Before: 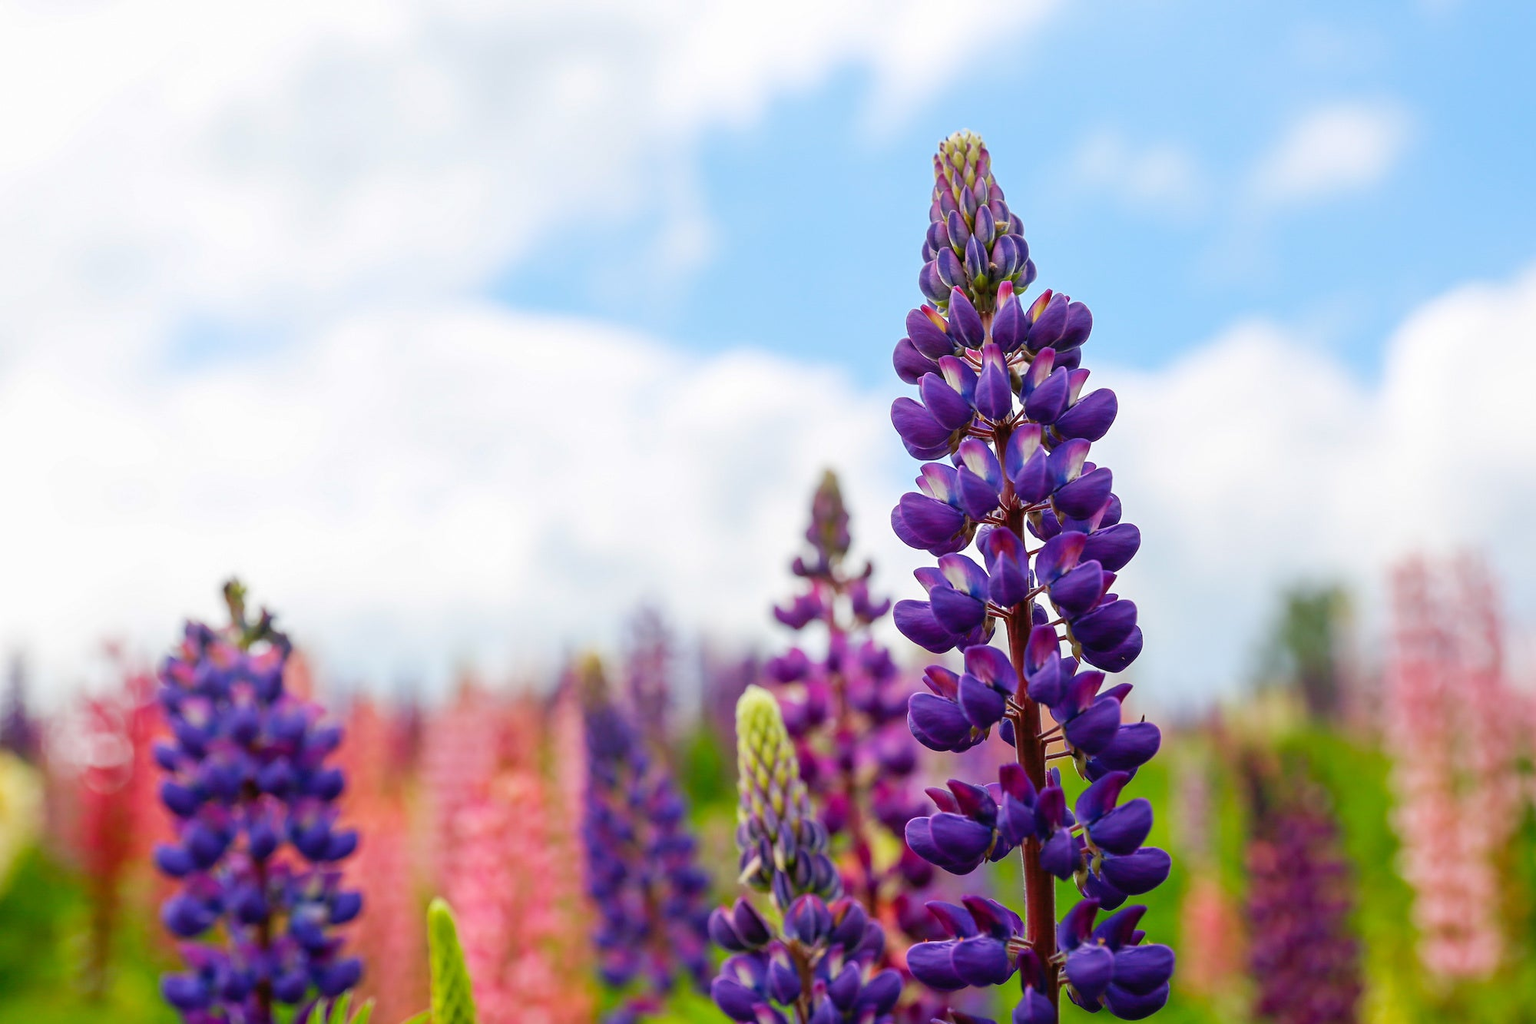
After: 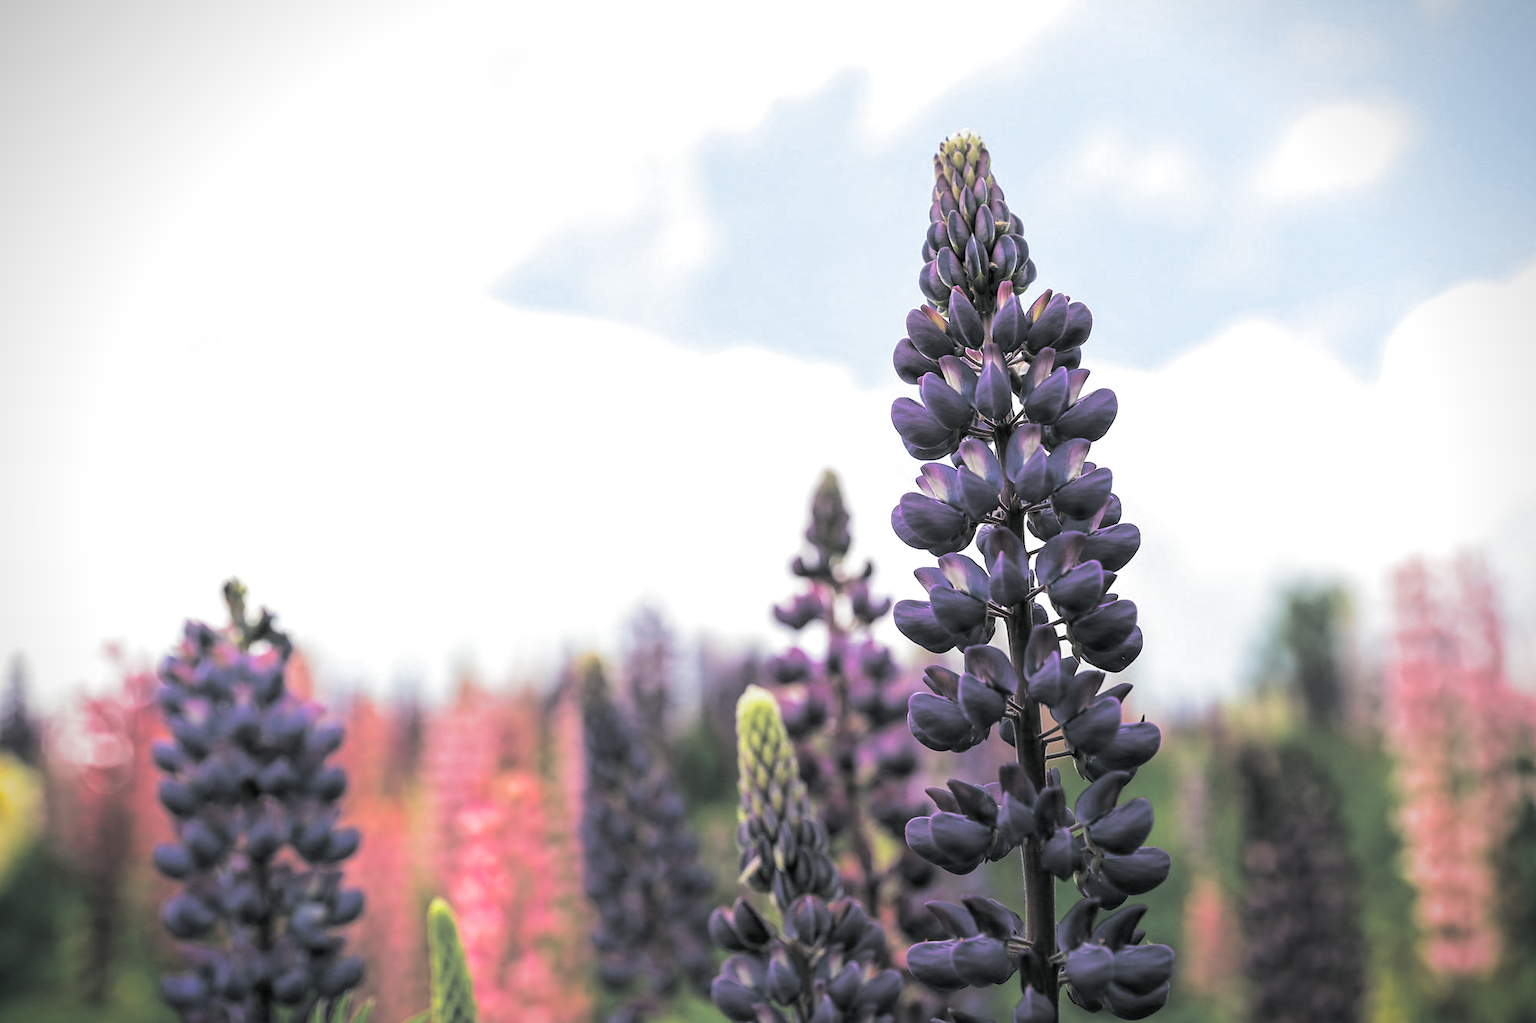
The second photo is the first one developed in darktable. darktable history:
tone equalizer: -8 EV -0.001 EV, -7 EV 0.001 EV, -6 EV -0.002 EV, -5 EV -0.003 EV, -4 EV -0.062 EV, -3 EV -0.222 EV, -2 EV -0.267 EV, -1 EV 0.105 EV, +0 EV 0.303 EV
exposure: compensate highlight preservation false
local contrast: highlights 100%, shadows 100%, detail 120%, midtone range 0.2
vignetting: fall-off start 88.53%, fall-off radius 44.2%, saturation 0.376, width/height ratio 1.161
split-toning: shadows › hue 190.8°, shadows › saturation 0.05, highlights › hue 54°, highlights › saturation 0.05, compress 0%
